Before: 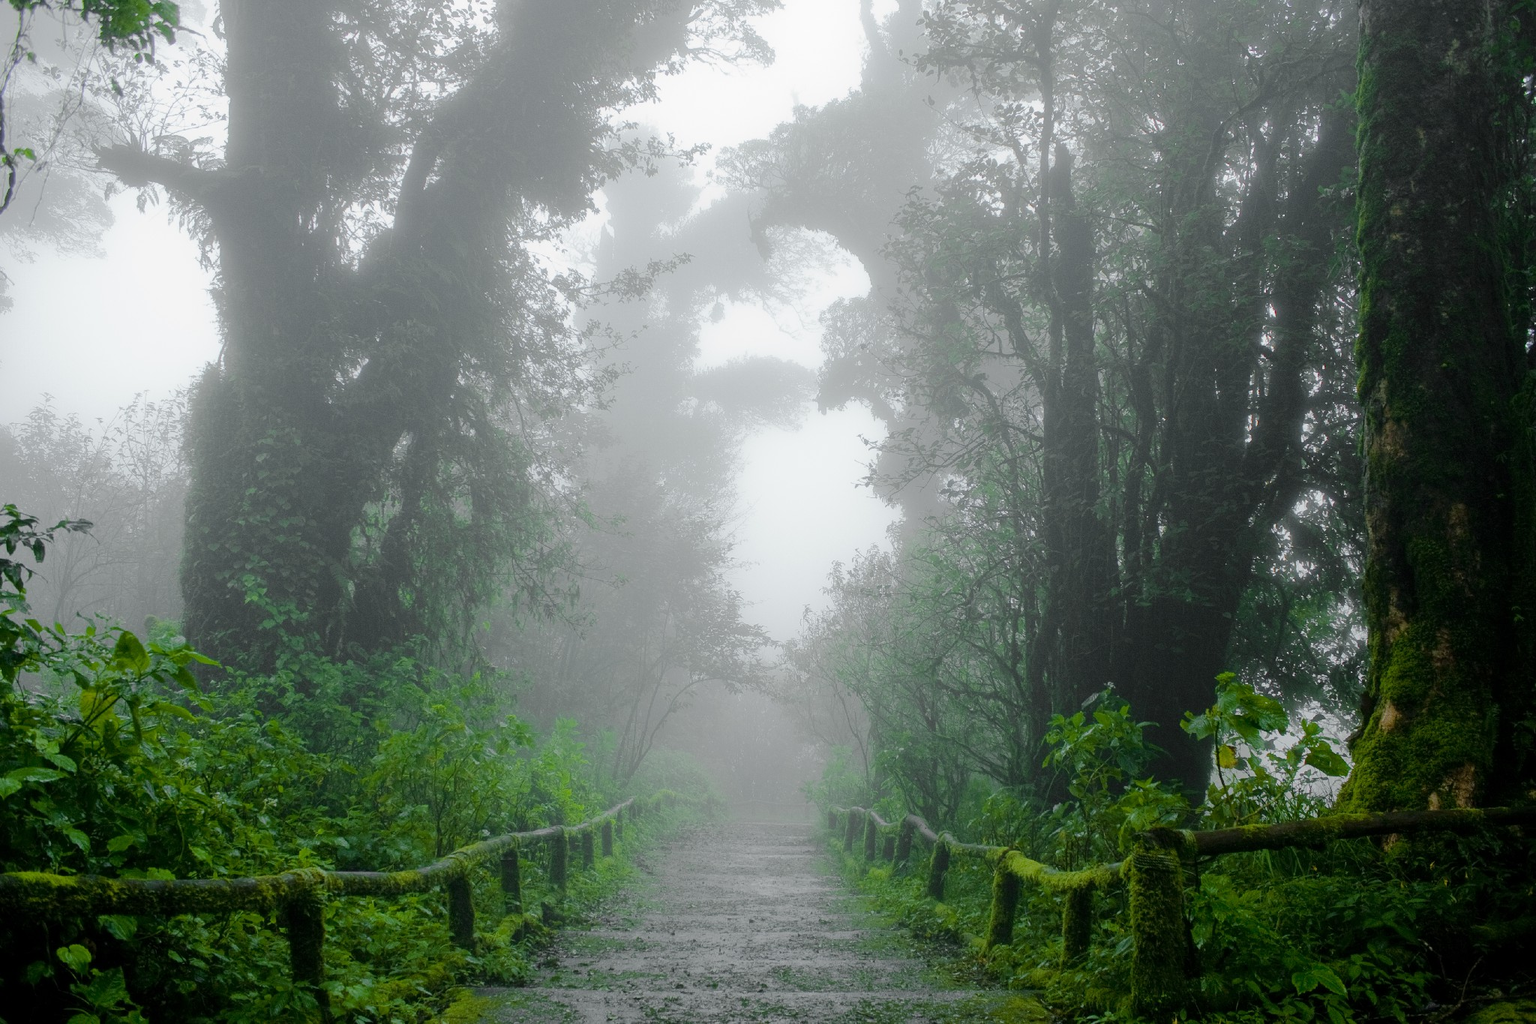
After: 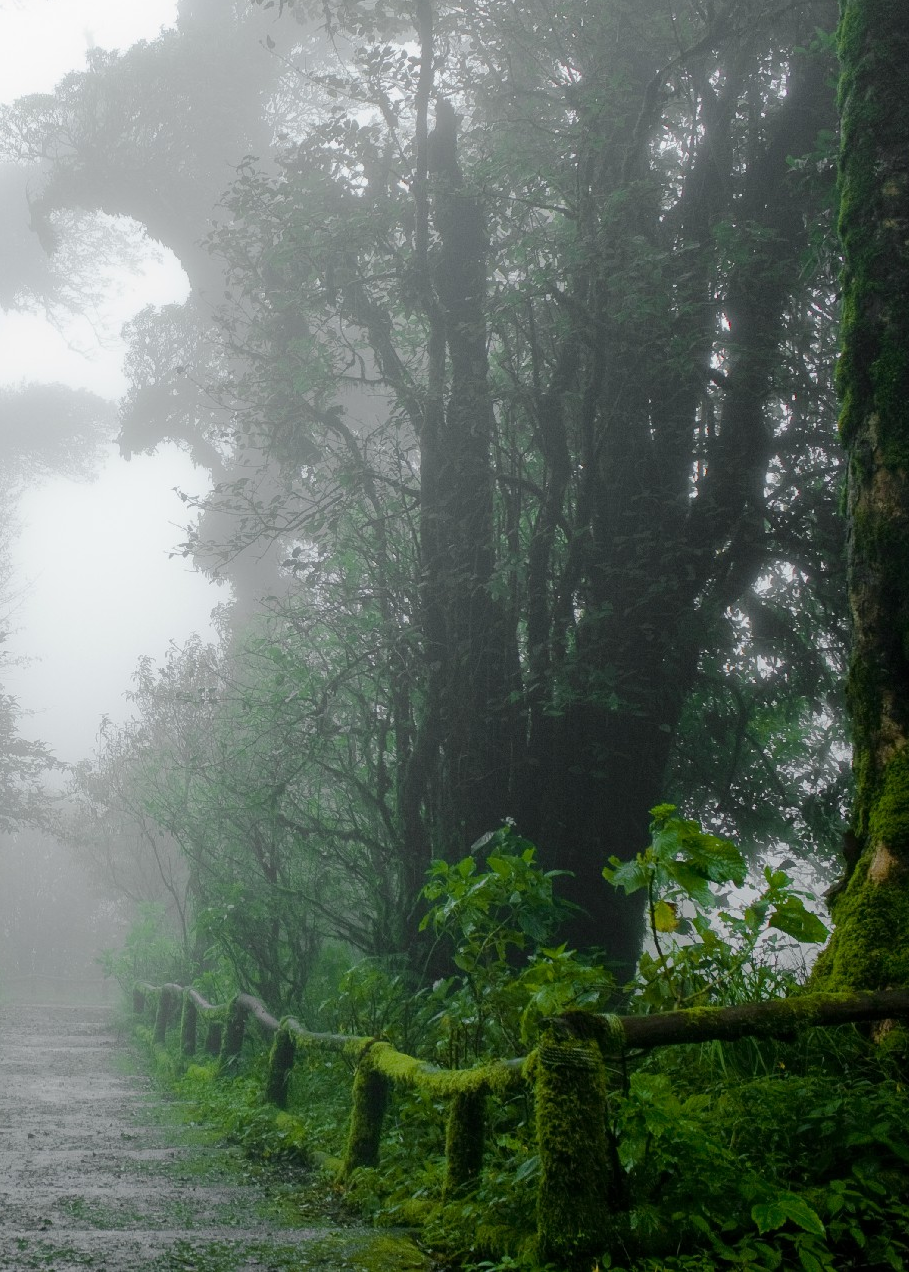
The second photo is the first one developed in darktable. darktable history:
crop: left 47.461%, top 6.802%, right 8.109%
